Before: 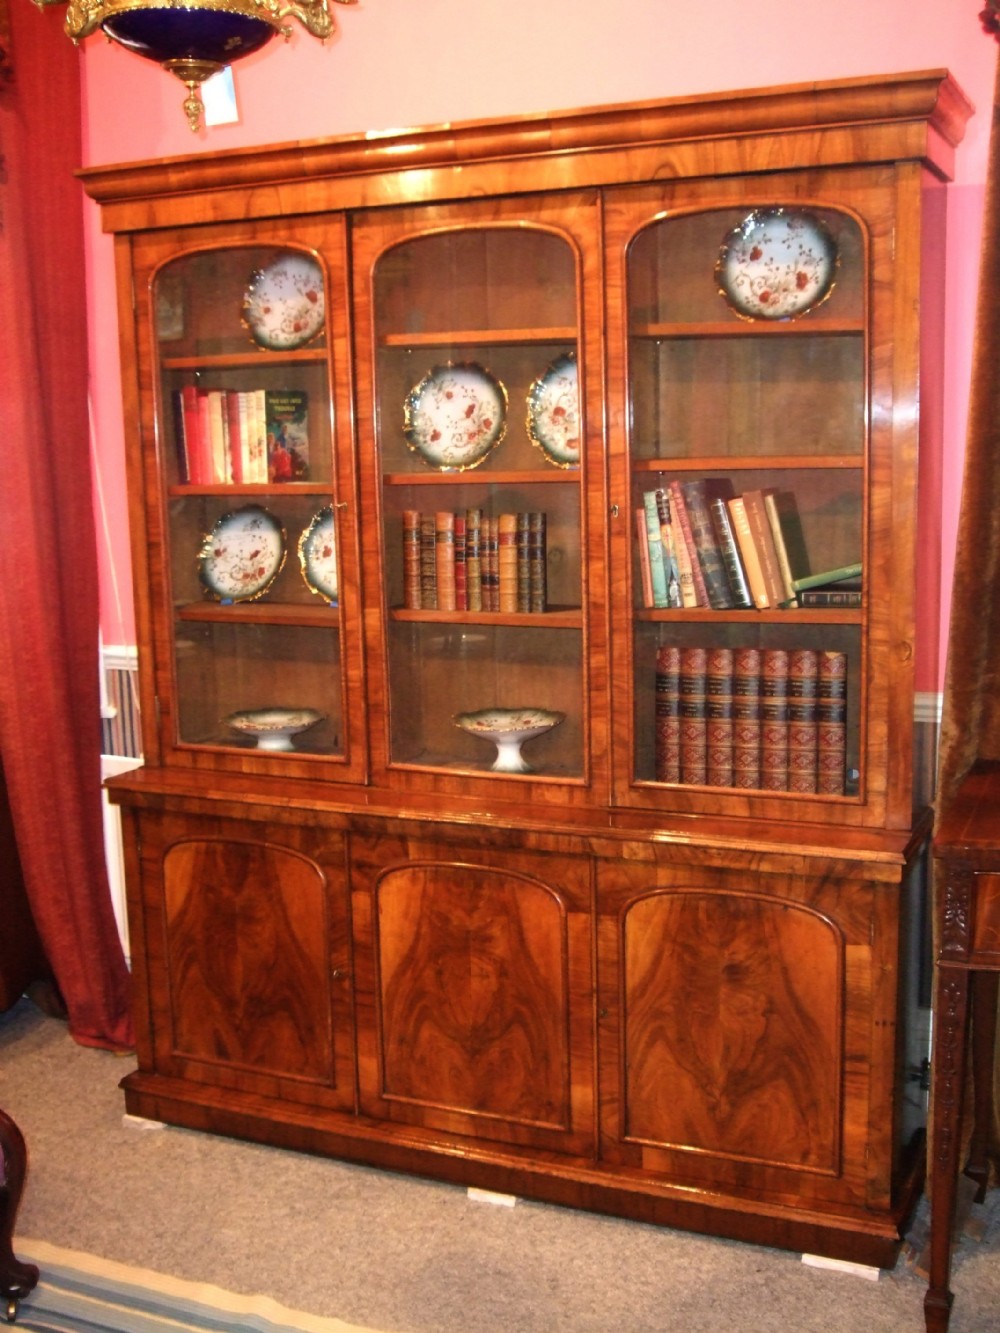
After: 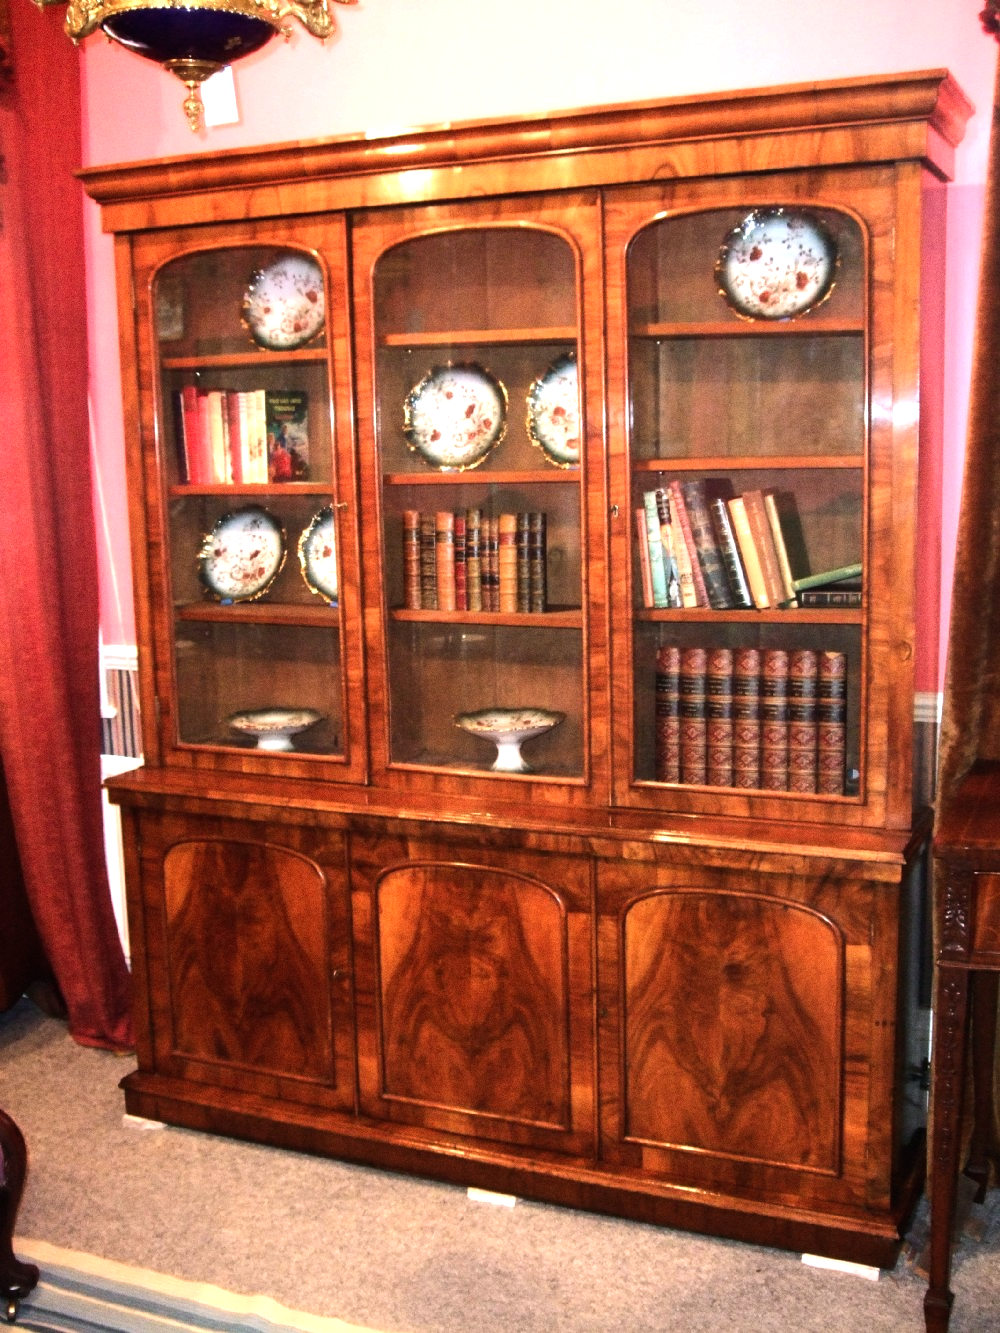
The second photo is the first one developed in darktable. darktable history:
grain: on, module defaults
color correction: highlights a* -0.137, highlights b* -5.91, shadows a* -0.137, shadows b* -0.137
tone equalizer: -8 EV -0.75 EV, -7 EV -0.7 EV, -6 EV -0.6 EV, -5 EV -0.4 EV, -3 EV 0.4 EV, -2 EV 0.6 EV, -1 EV 0.7 EV, +0 EV 0.75 EV, edges refinement/feathering 500, mask exposure compensation -1.57 EV, preserve details no
